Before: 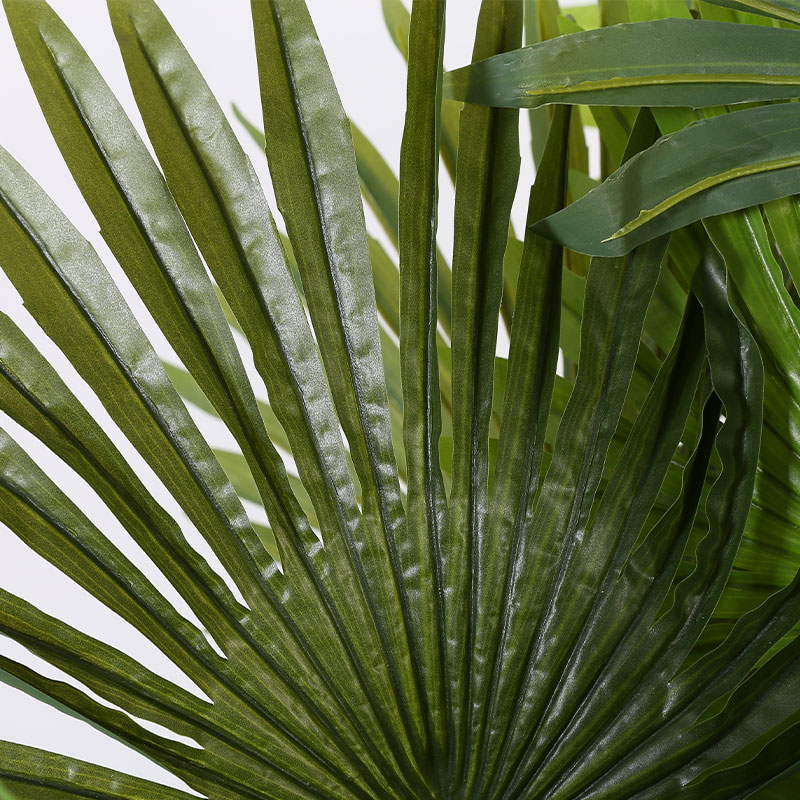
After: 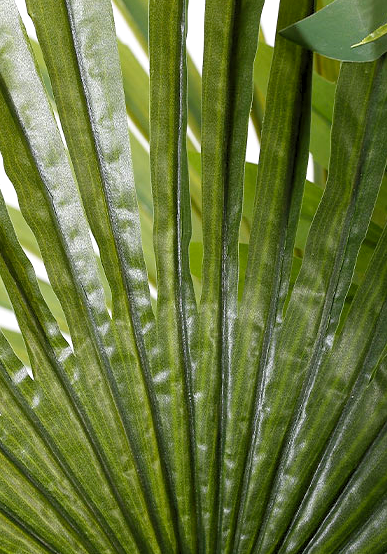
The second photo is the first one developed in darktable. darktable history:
crop: left 31.328%, top 24.453%, right 20.242%, bottom 6.254%
levels: levels [0.044, 0.416, 0.908]
